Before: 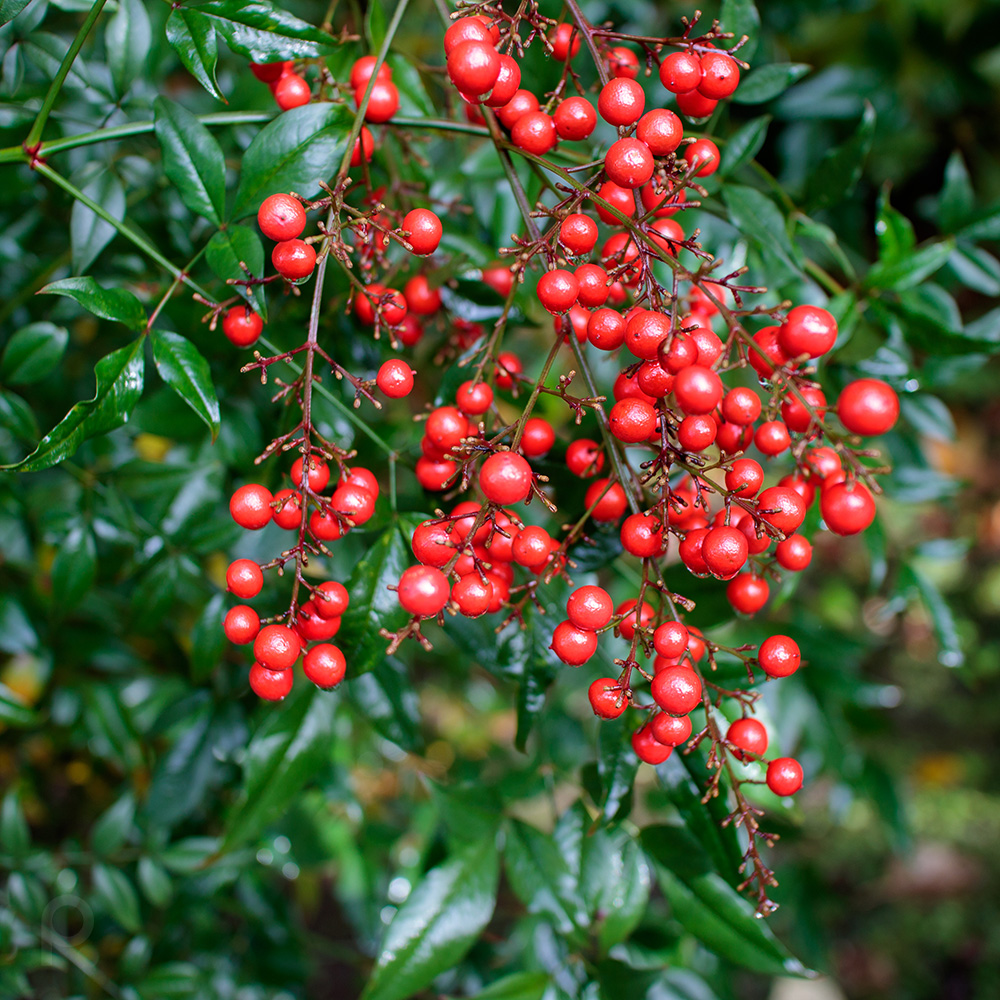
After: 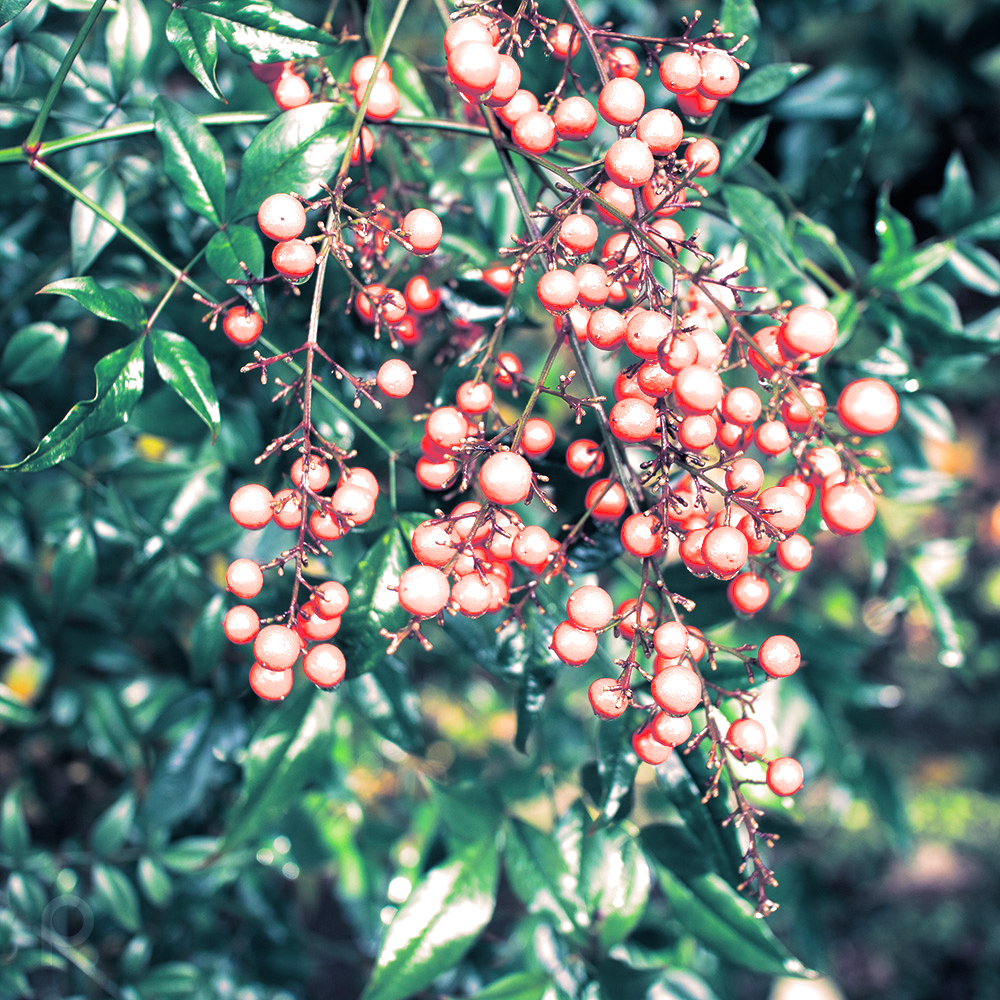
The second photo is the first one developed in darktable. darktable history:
split-toning: shadows › hue 226.8°, shadows › saturation 0.56, highlights › hue 28.8°, balance -40, compress 0%
exposure: black level correction 0, exposure 1.2 EV, compensate exposure bias true, compensate highlight preservation false
